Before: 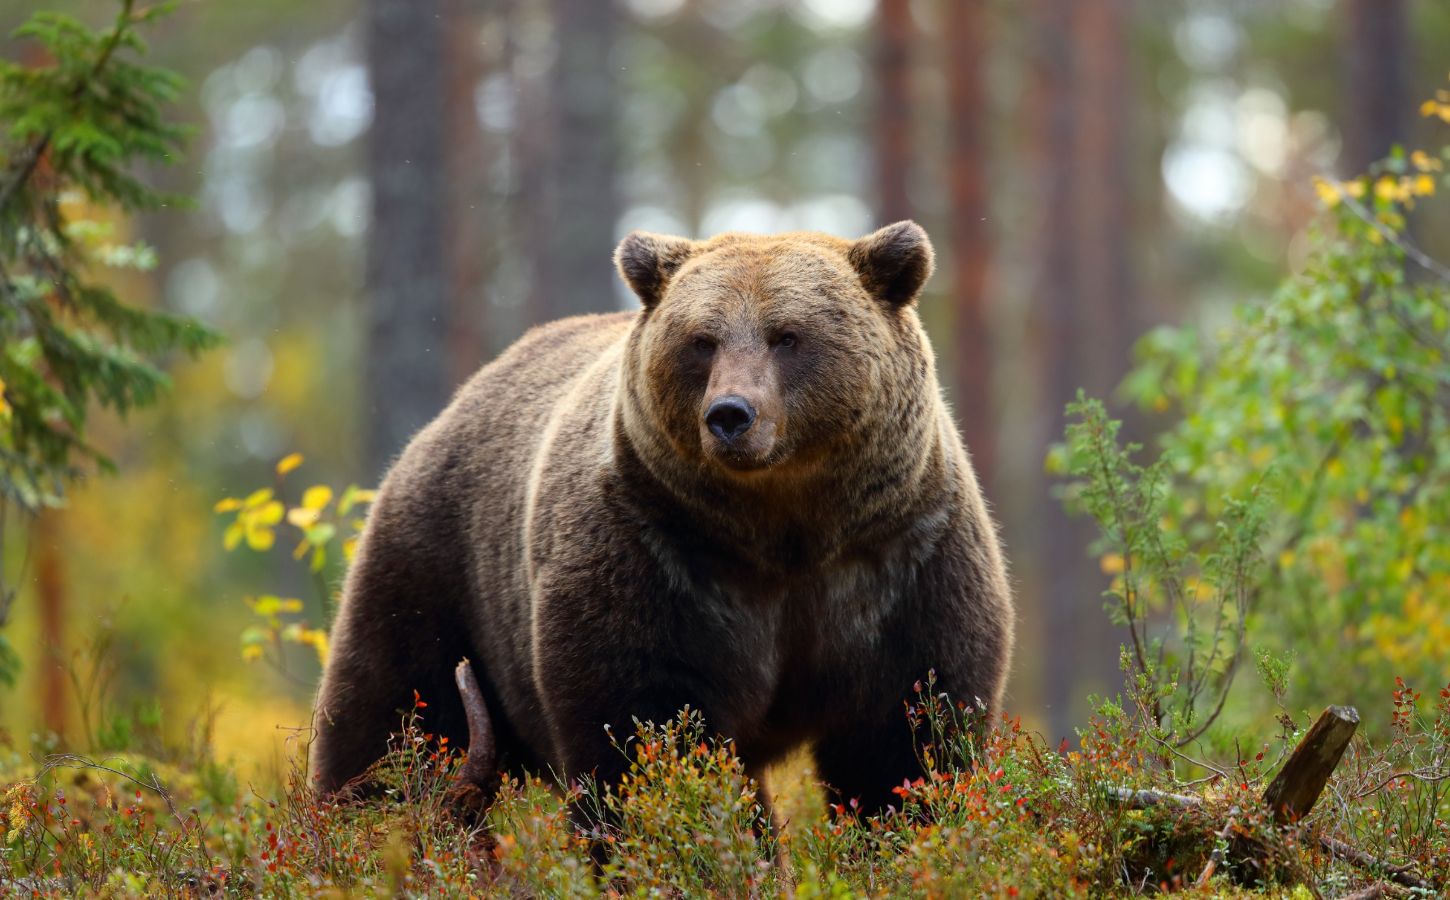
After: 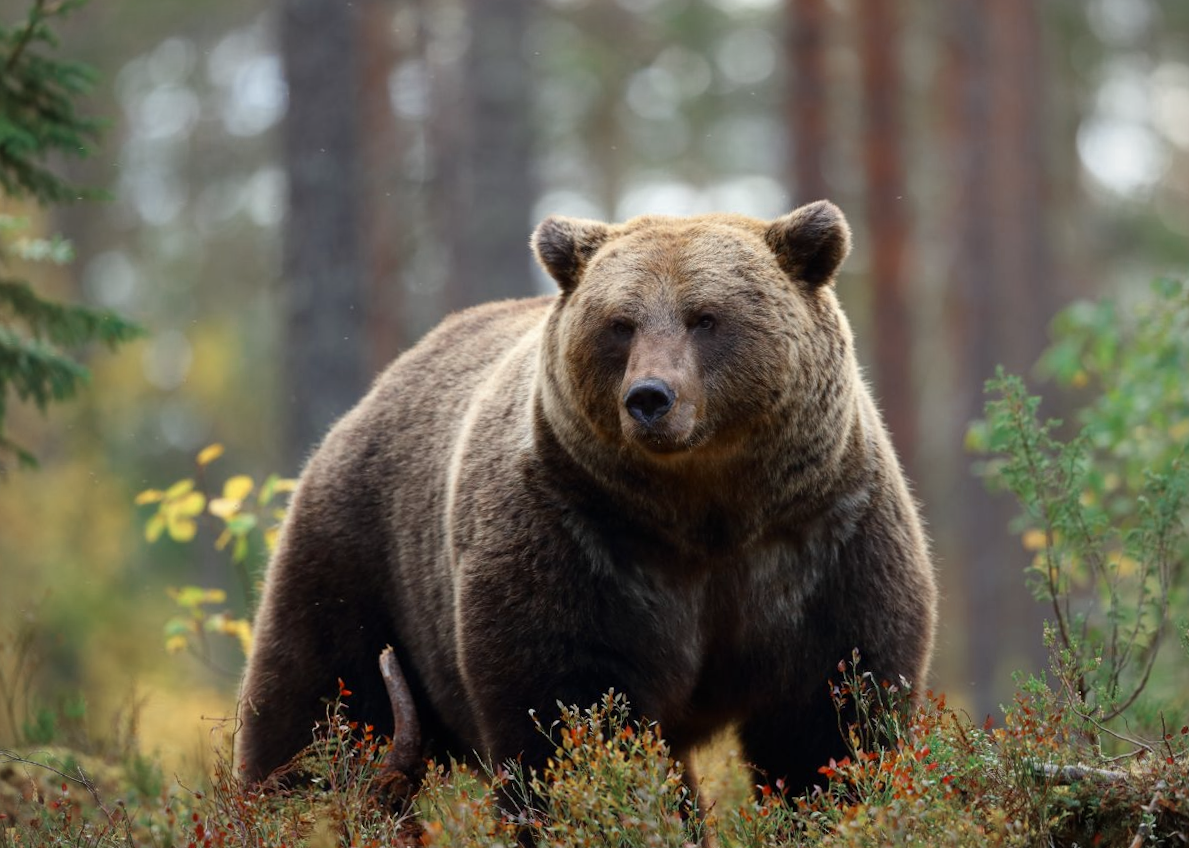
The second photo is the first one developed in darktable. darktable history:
crop and rotate: angle 1°, left 4.281%, top 0.642%, right 11.383%, bottom 2.486%
vignetting: fall-off radius 81.94%
color zones: curves: ch0 [(0, 0.5) (0.125, 0.4) (0.25, 0.5) (0.375, 0.4) (0.5, 0.4) (0.625, 0.35) (0.75, 0.35) (0.875, 0.5)]; ch1 [(0, 0.35) (0.125, 0.45) (0.25, 0.35) (0.375, 0.35) (0.5, 0.35) (0.625, 0.35) (0.75, 0.45) (0.875, 0.35)]; ch2 [(0, 0.6) (0.125, 0.5) (0.25, 0.5) (0.375, 0.6) (0.5, 0.6) (0.625, 0.5) (0.75, 0.5) (0.875, 0.5)]
